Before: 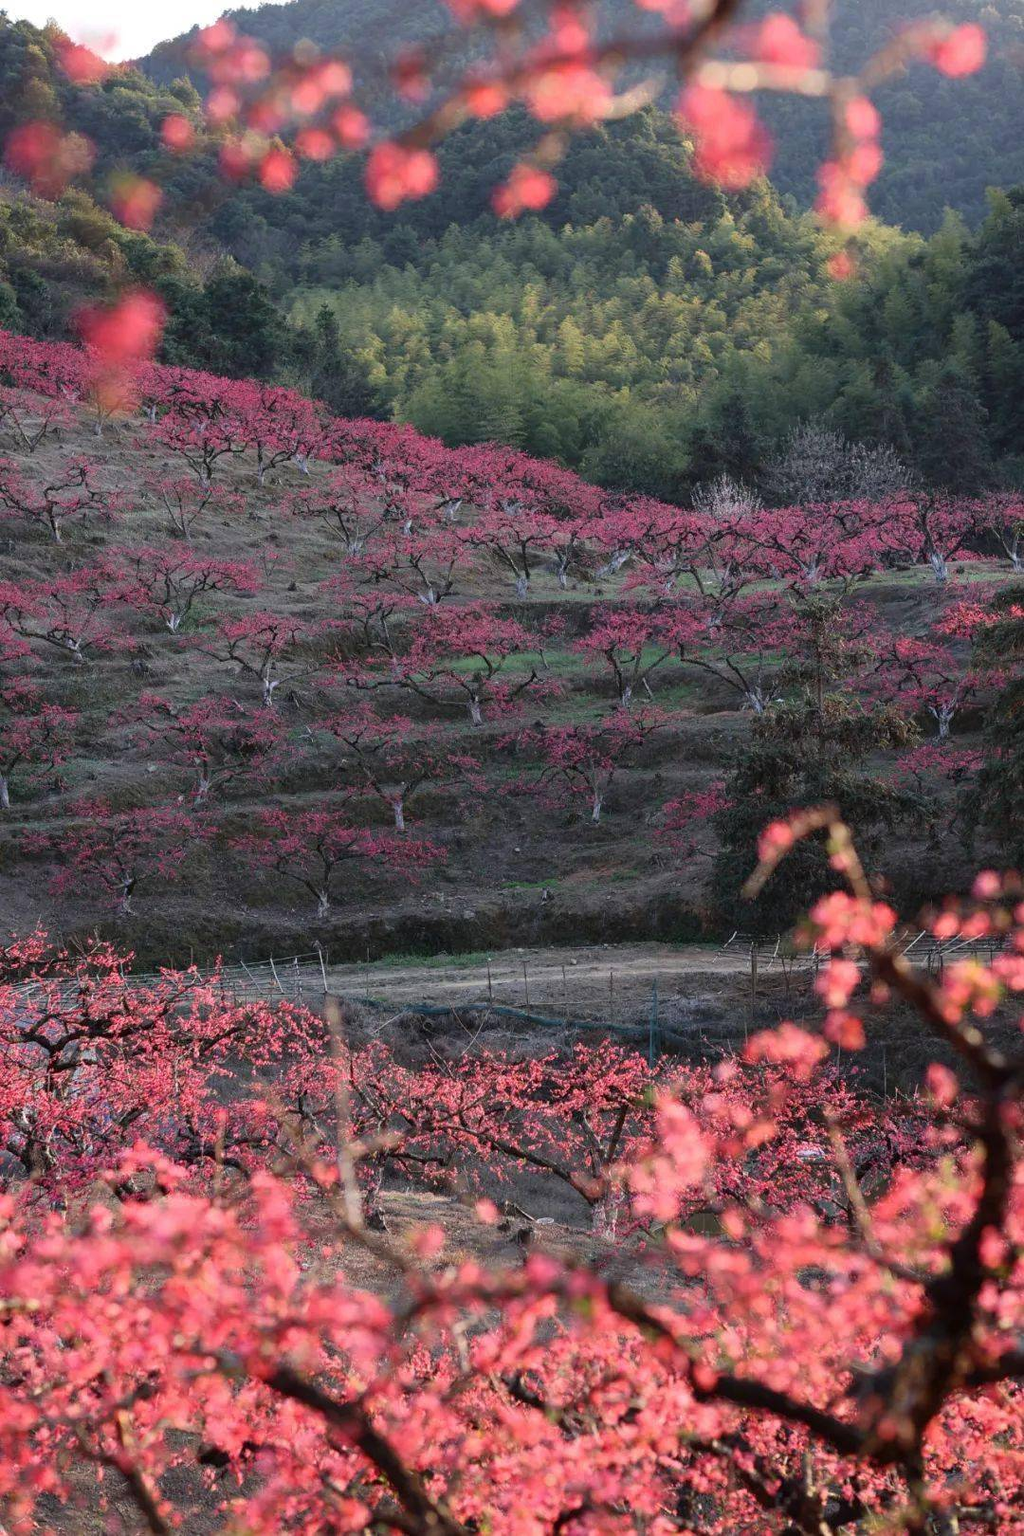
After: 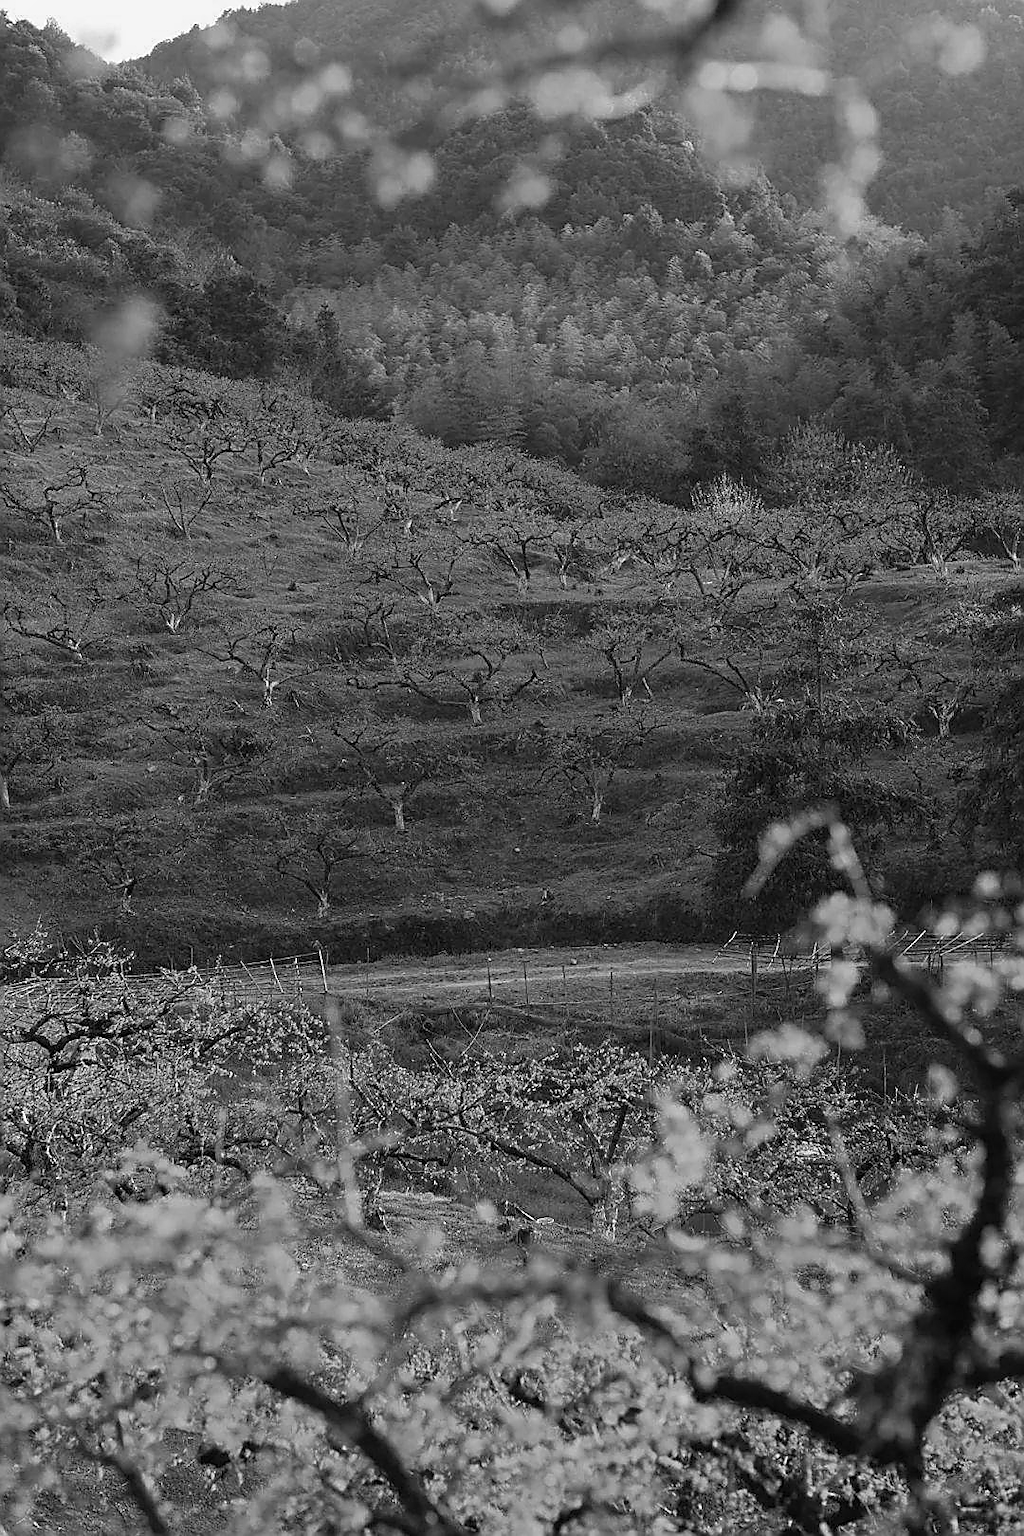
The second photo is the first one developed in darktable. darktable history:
local contrast: mode bilateral grid, contrast 100, coarseness 100, detail 92%, midtone range 0.2
sharpen: radius 1.365, amount 1.257, threshold 0.724
color calibration: output gray [0.18, 0.41, 0.41, 0], gray › normalize channels true, illuminant same as pipeline (D50), adaptation XYZ, x 0.346, y 0.358, temperature 5003.31 K, gamut compression 0.022
